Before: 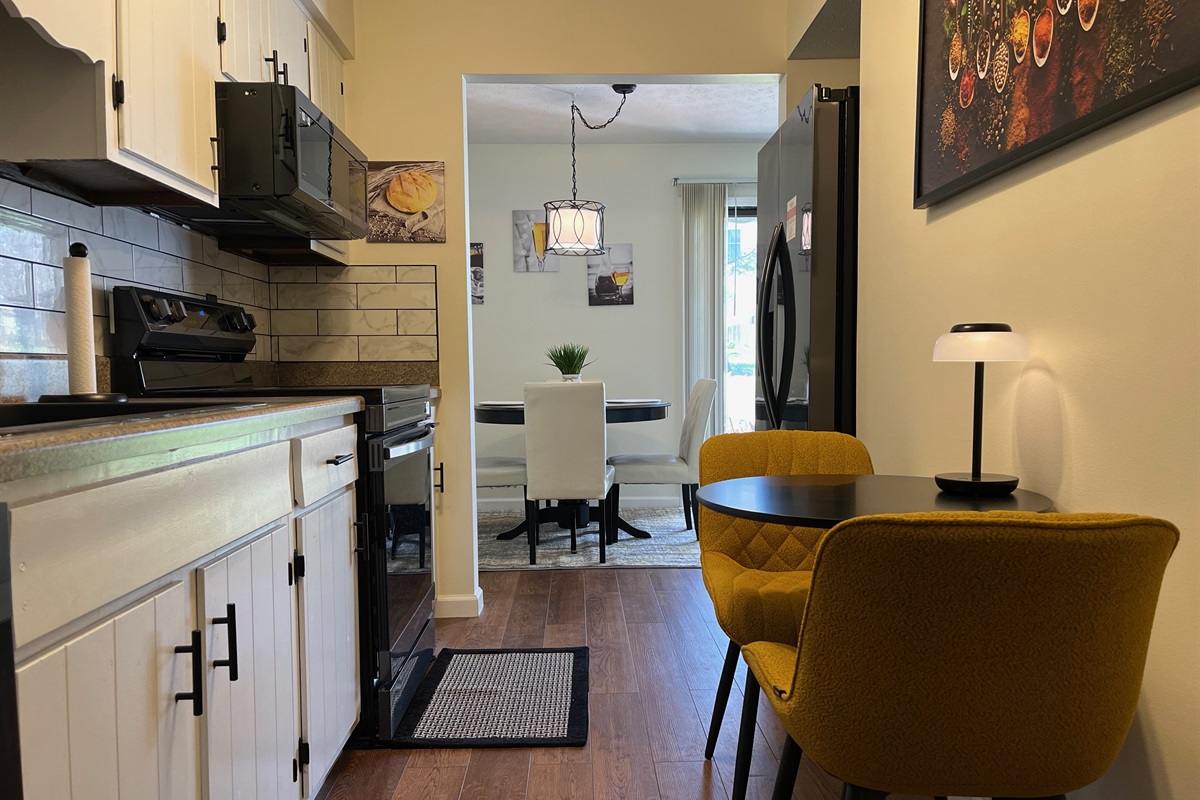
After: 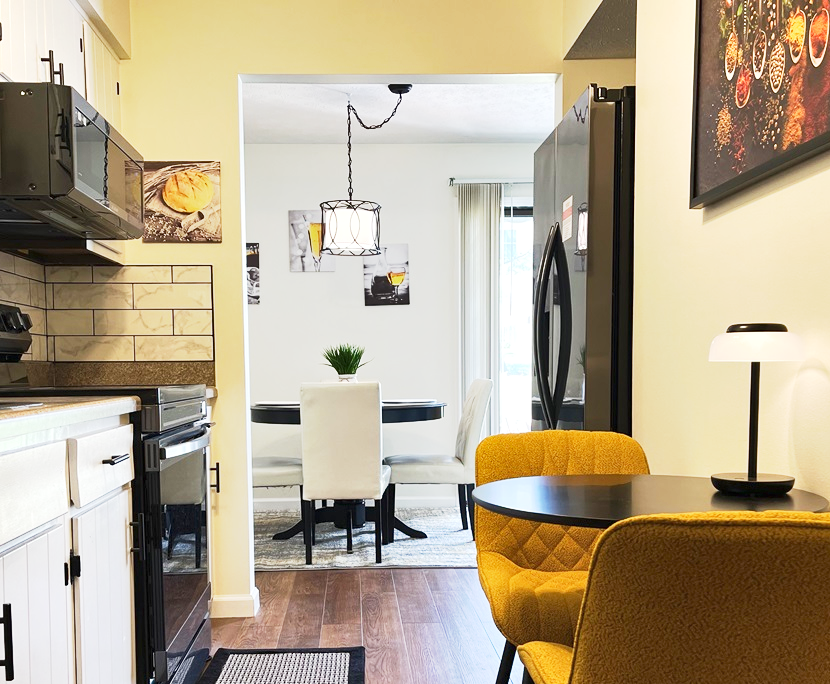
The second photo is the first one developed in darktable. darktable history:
shadows and highlights: low approximation 0.01, soften with gaussian
base curve: curves: ch0 [(0, 0) (0.088, 0.125) (0.176, 0.251) (0.354, 0.501) (0.613, 0.749) (1, 0.877)], preserve colors none
crop: left 18.717%, right 12.113%, bottom 14.459%
exposure: black level correction 0, exposure 1.106 EV, compensate highlight preservation false
